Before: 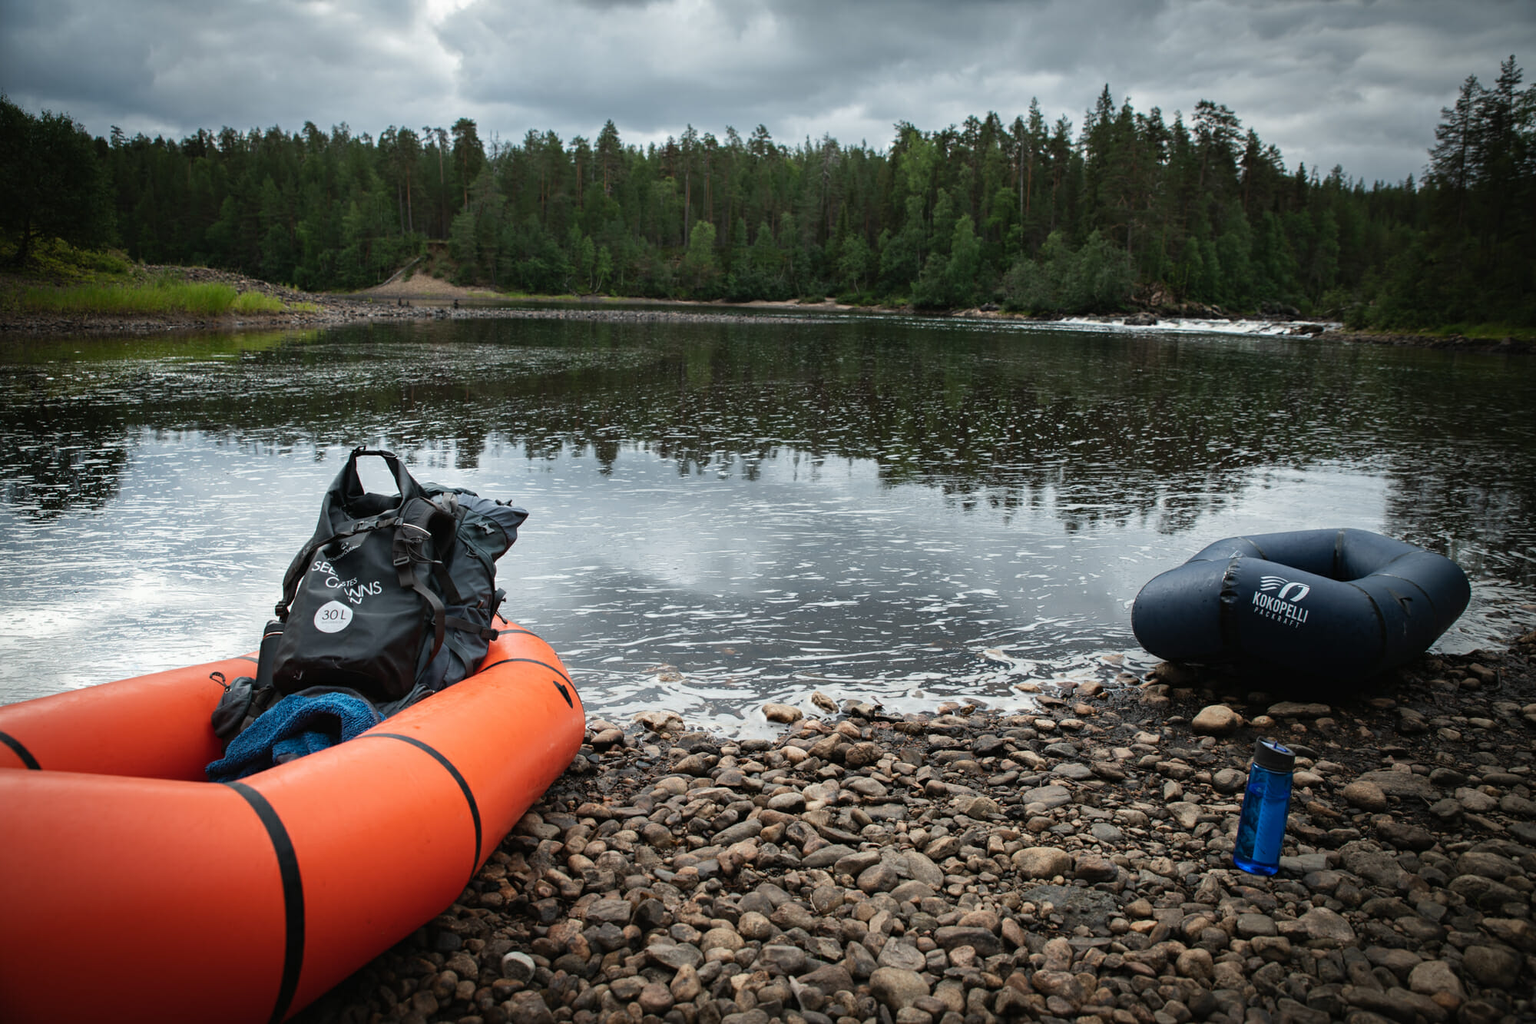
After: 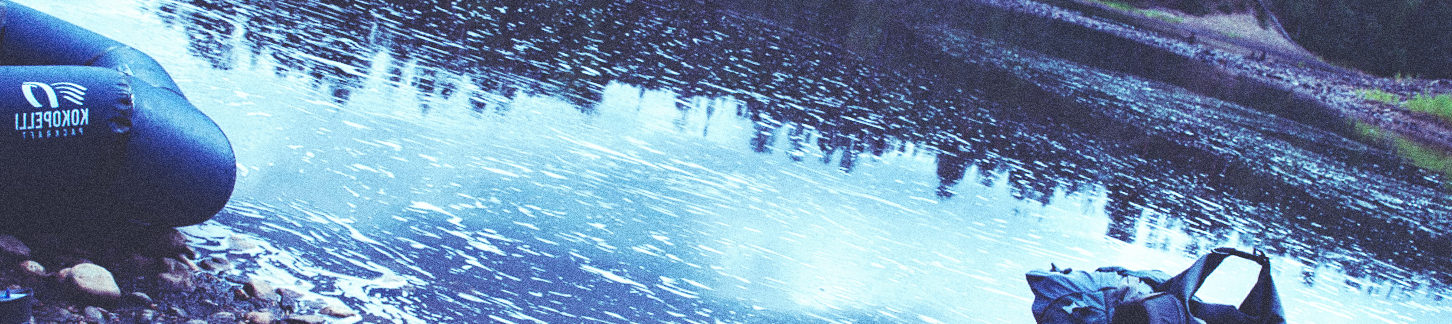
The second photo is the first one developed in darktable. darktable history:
crop and rotate: angle 16.12°, top 30.835%, bottom 35.653%
base curve: curves: ch0 [(0, 0) (0.007, 0.004) (0.027, 0.03) (0.046, 0.07) (0.207, 0.54) (0.442, 0.872) (0.673, 0.972) (1, 1)], preserve colors none
rgb curve: curves: ch0 [(0, 0.186) (0.314, 0.284) (0.576, 0.466) (0.805, 0.691) (0.936, 0.886)]; ch1 [(0, 0.186) (0.314, 0.284) (0.581, 0.534) (0.771, 0.746) (0.936, 0.958)]; ch2 [(0, 0.216) (0.275, 0.39) (1, 1)], mode RGB, independent channels, compensate middle gray true, preserve colors none
color balance: input saturation 99%
grain: coarseness 10.62 ISO, strength 55.56%
